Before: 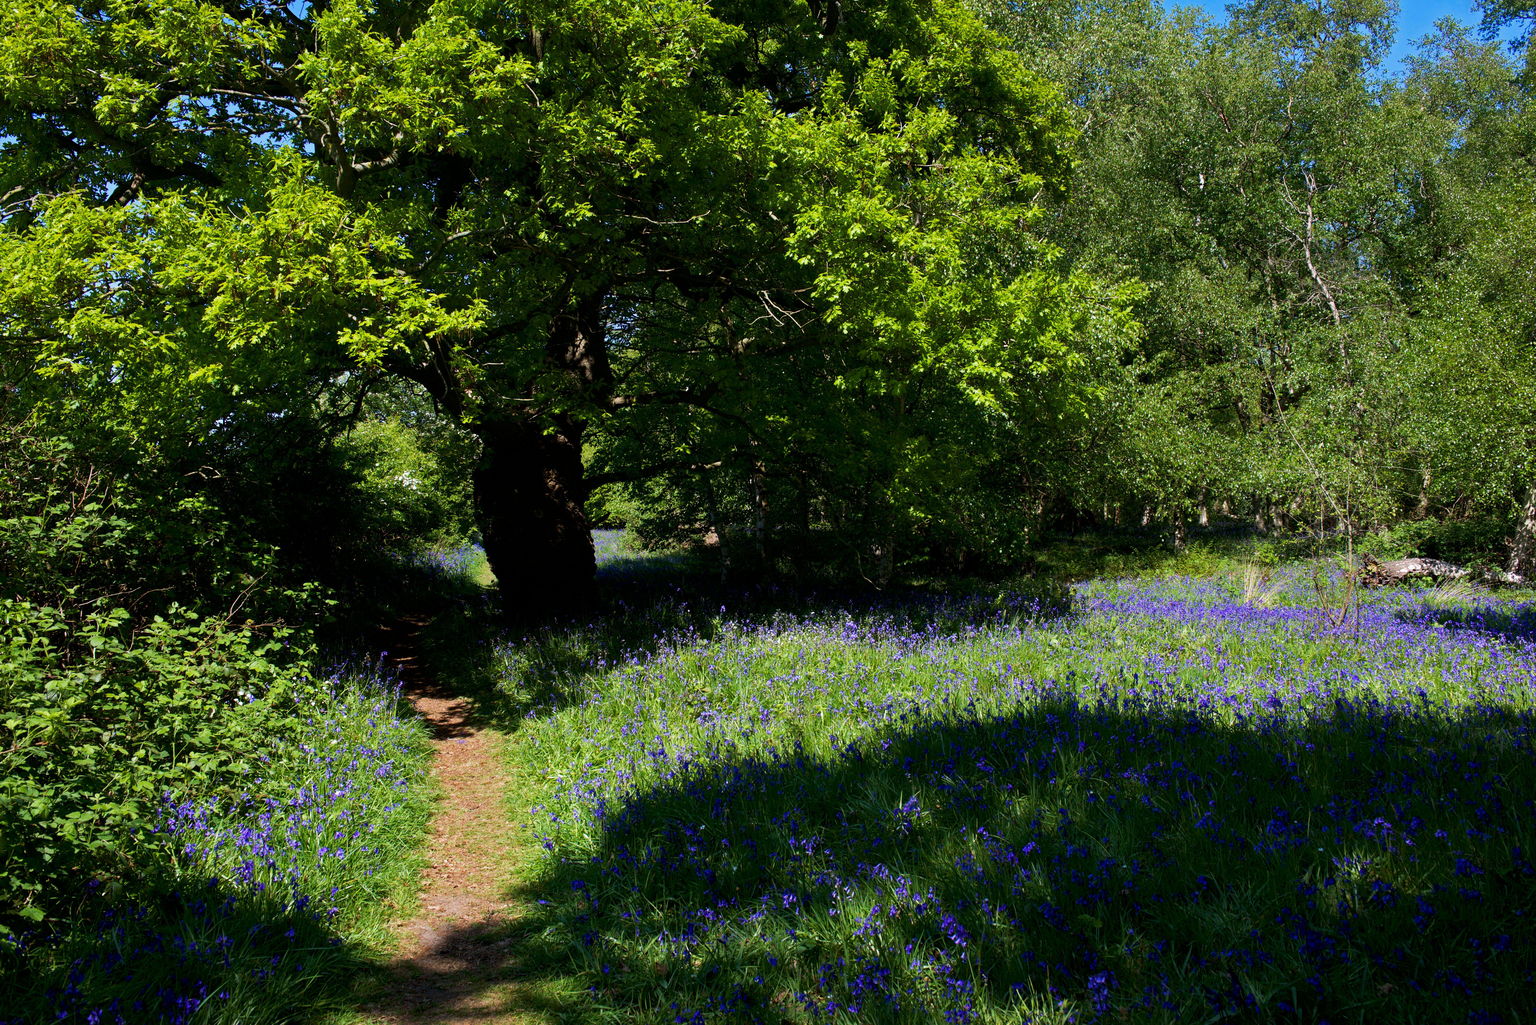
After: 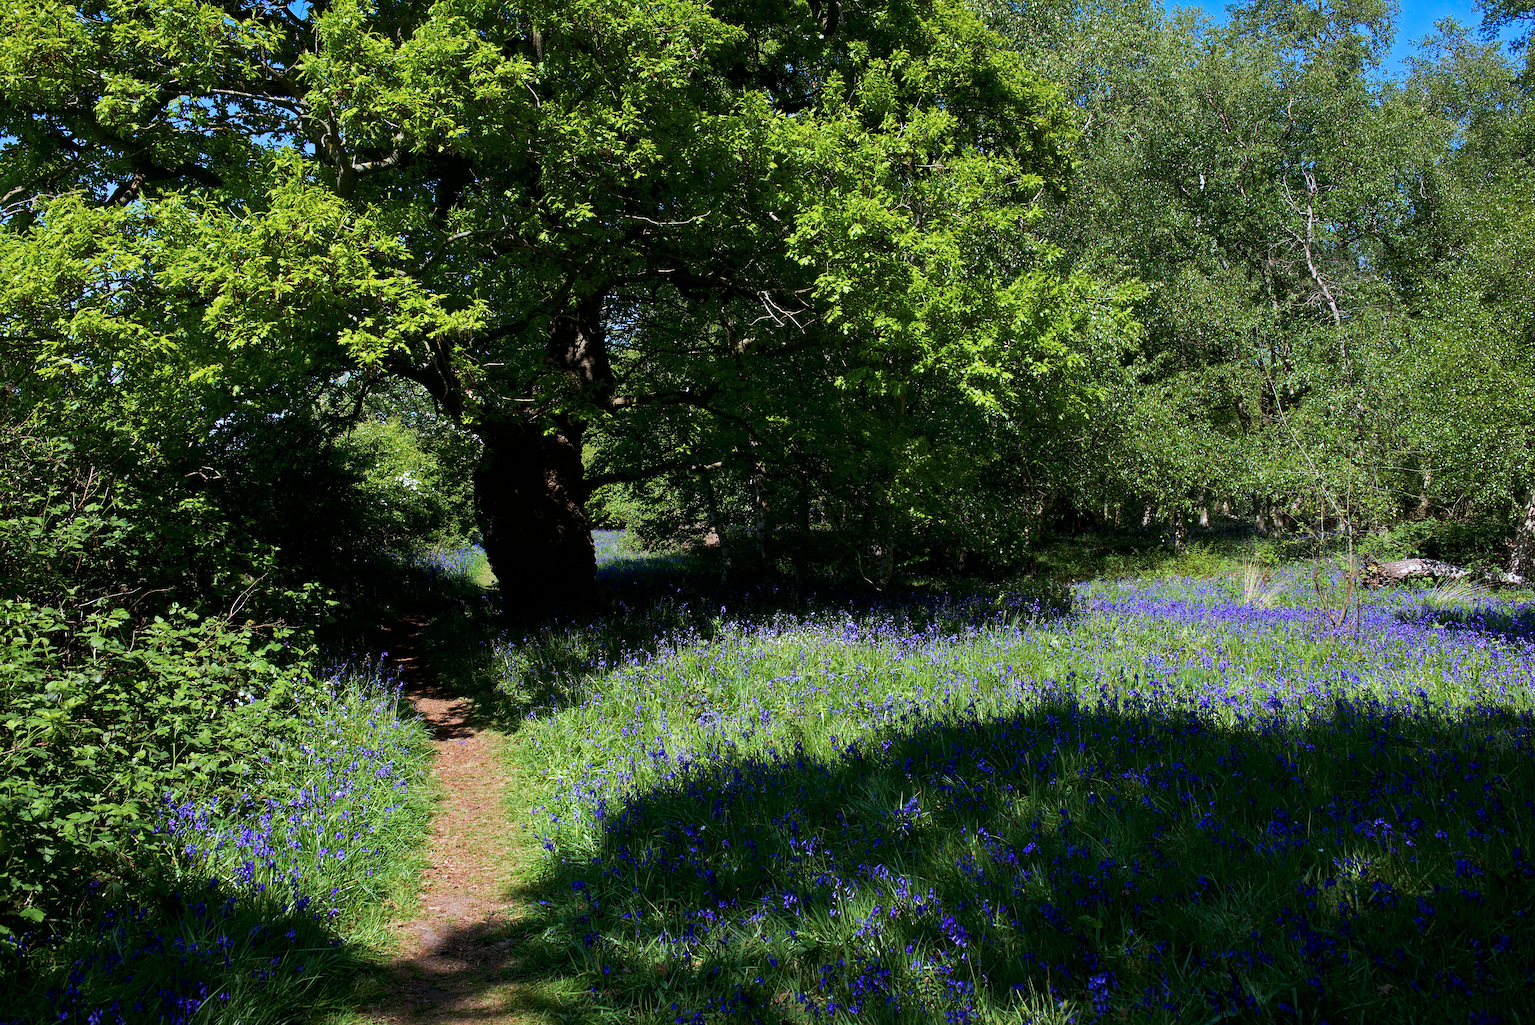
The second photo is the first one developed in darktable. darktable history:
color correction: highlights a* -0.772, highlights b* -8.92
sharpen: on, module defaults
